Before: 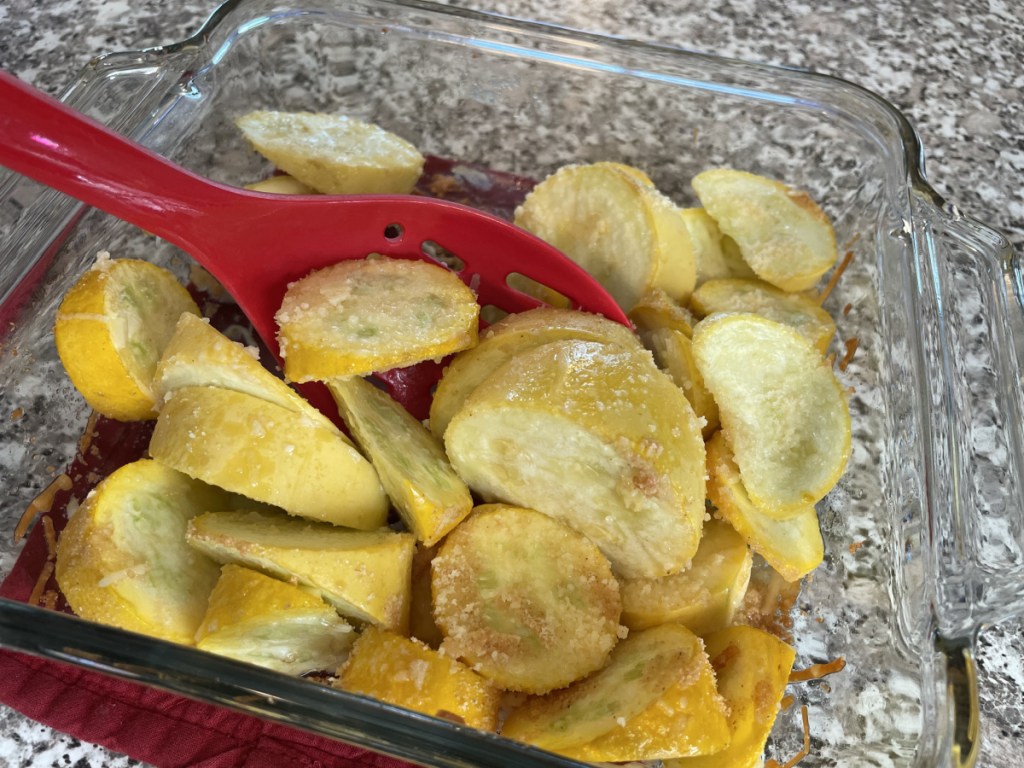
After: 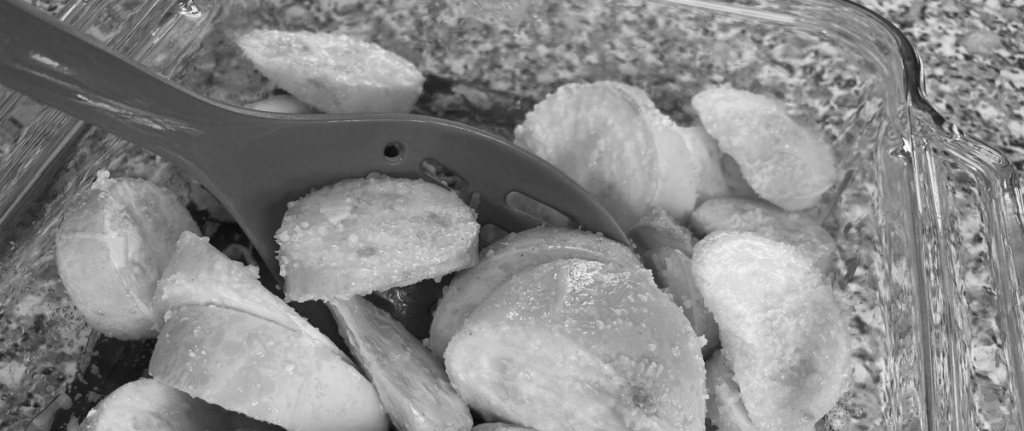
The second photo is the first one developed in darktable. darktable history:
crop and rotate: top 10.605%, bottom 33.274%
monochrome: size 1
